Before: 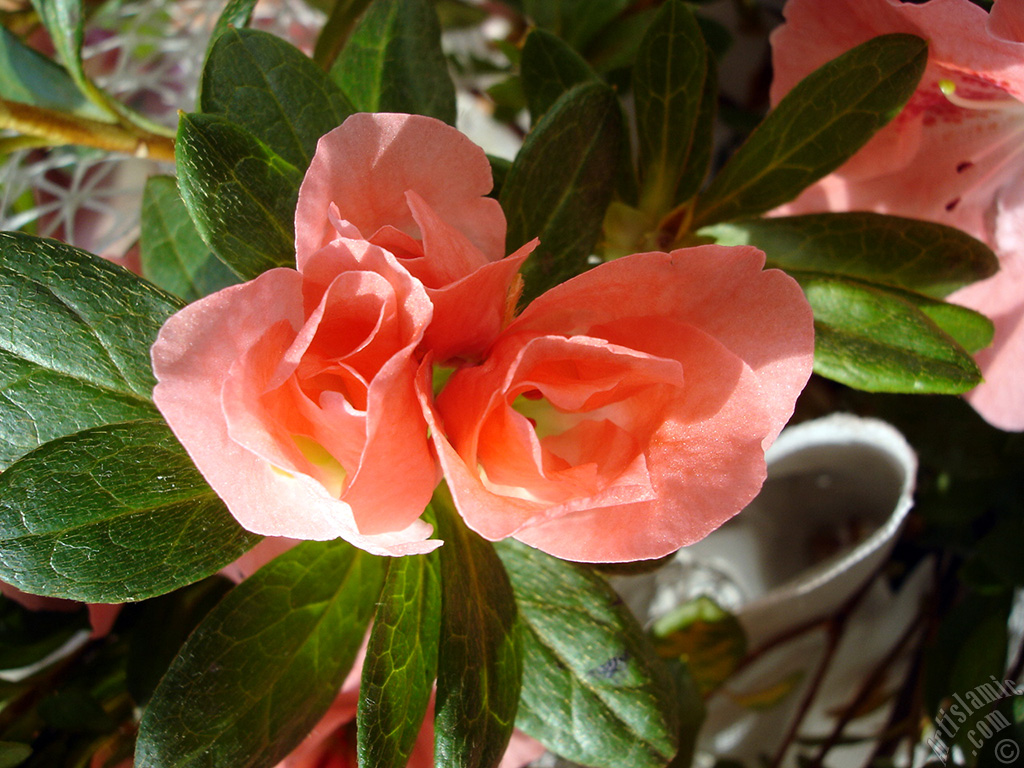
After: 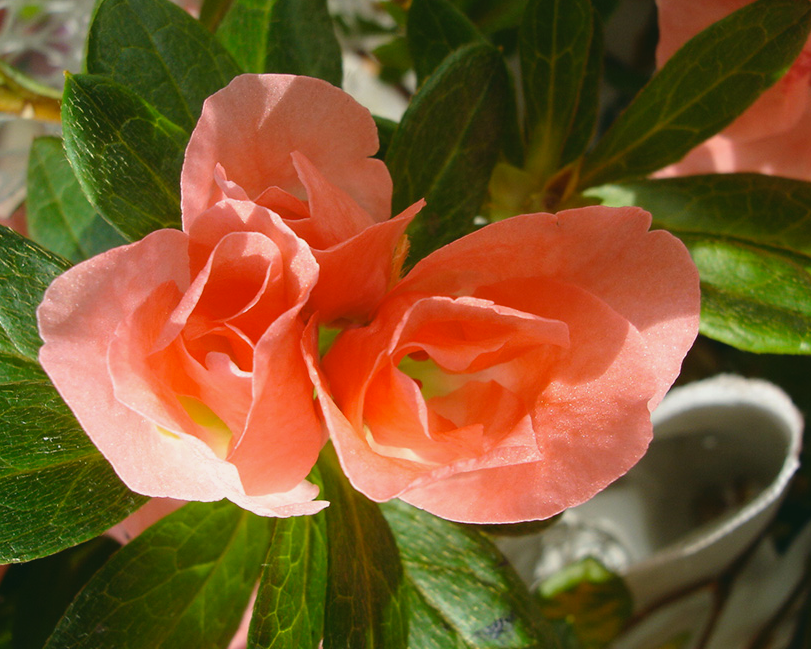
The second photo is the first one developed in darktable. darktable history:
color correction: highlights a* 3.98, highlights b* 4.91, shadows a* -7.71, shadows b* 5.04
contrast brightness saturation: contrast -0.125
crop: left 11.183%, top 5.123%, right 9.578%, bottom 10.315%
